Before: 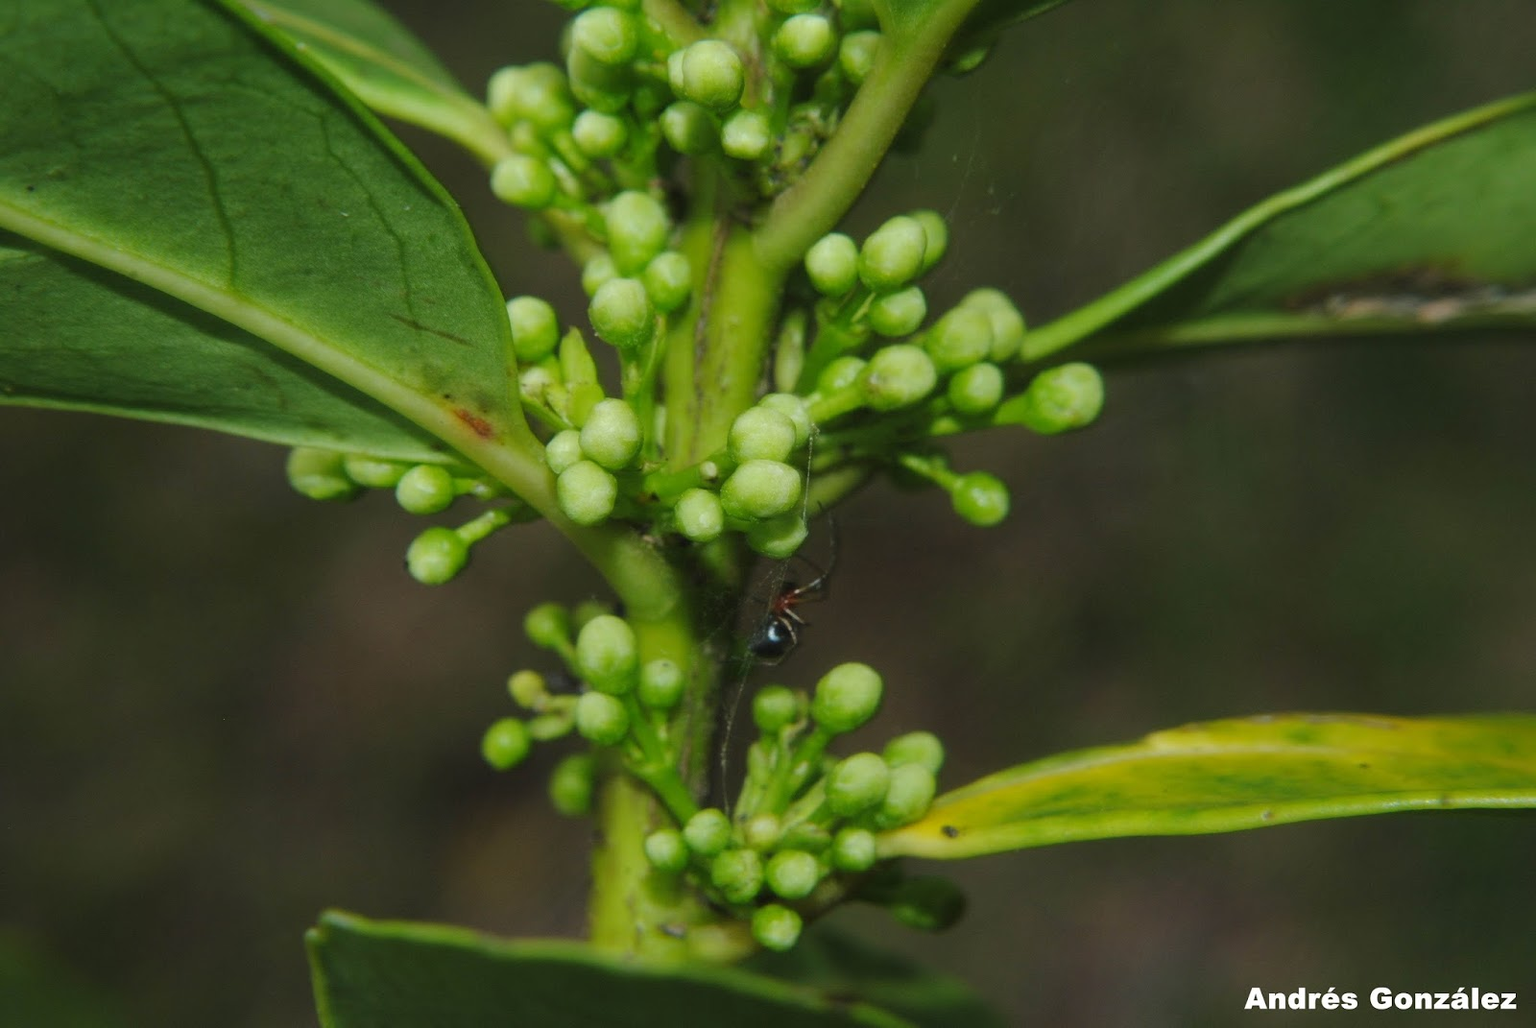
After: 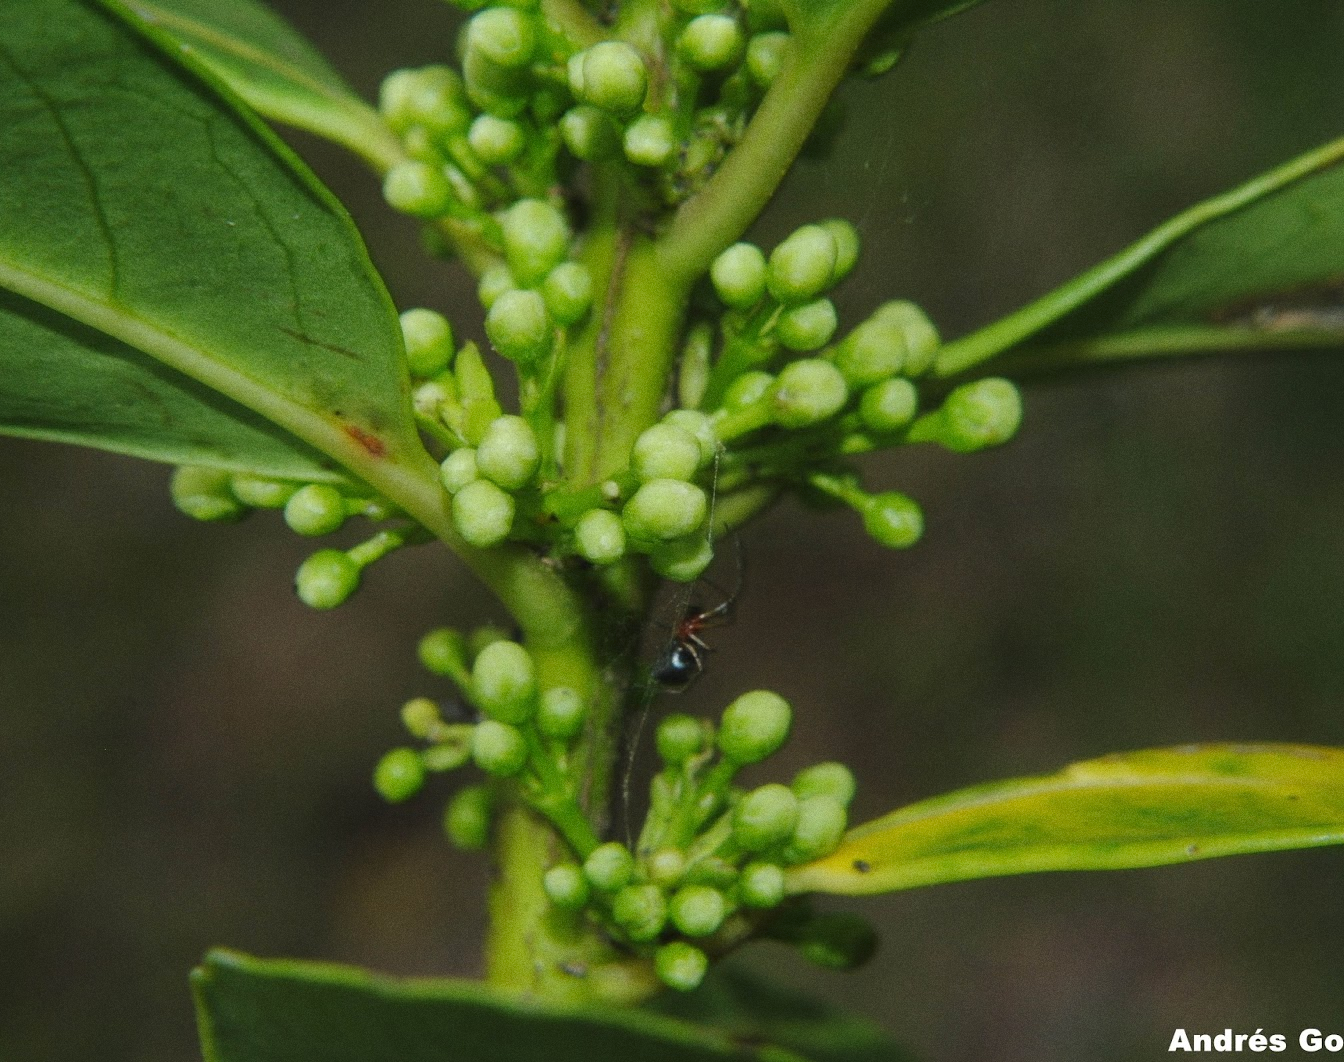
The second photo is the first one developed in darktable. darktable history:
grain: coarseness 3.21 ISO
crop: left 8.026%, right 7.374%
